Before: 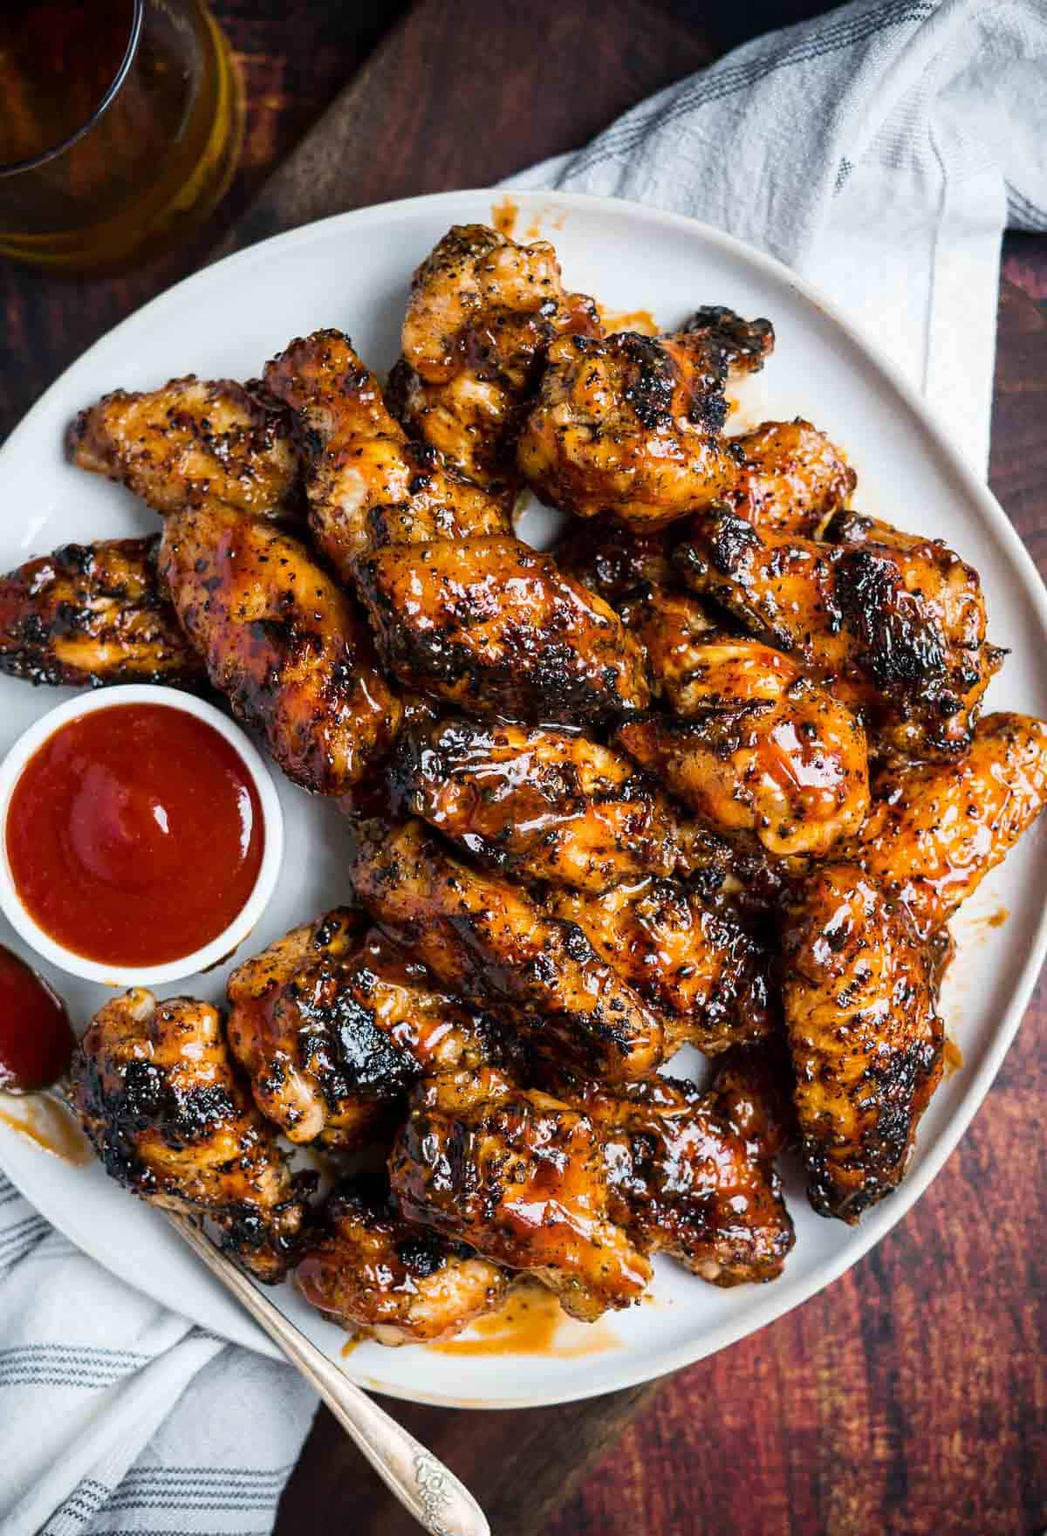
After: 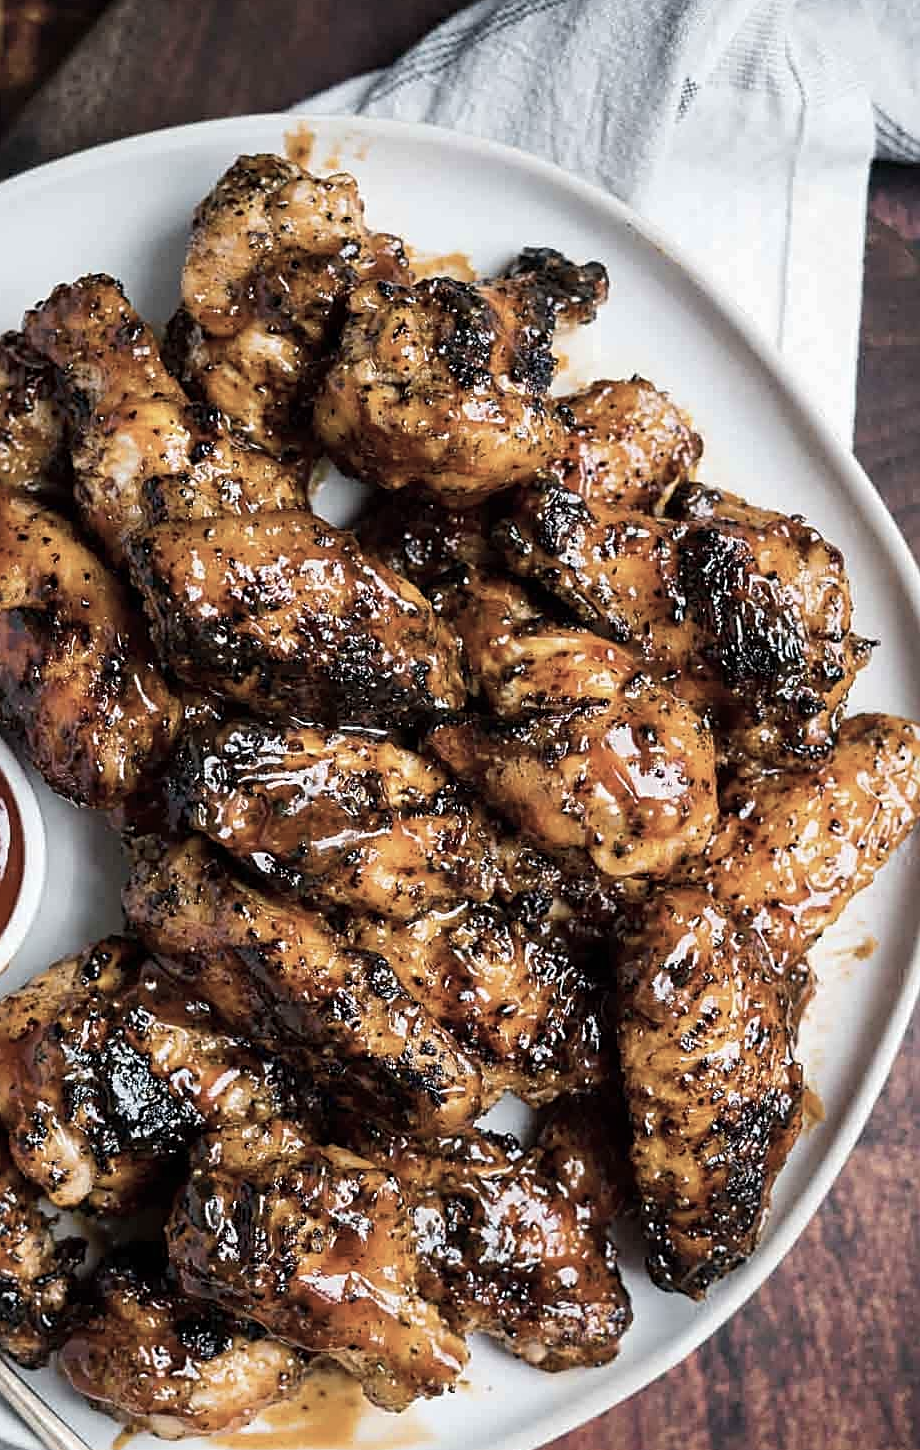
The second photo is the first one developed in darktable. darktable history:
exposure: compensate highlight preservation false
crop: left 23.304%, top 5.891%, bottom 11.668%
color correction: highlights b* 0.012, saturation 0.607
sharpen: on, module defaults
